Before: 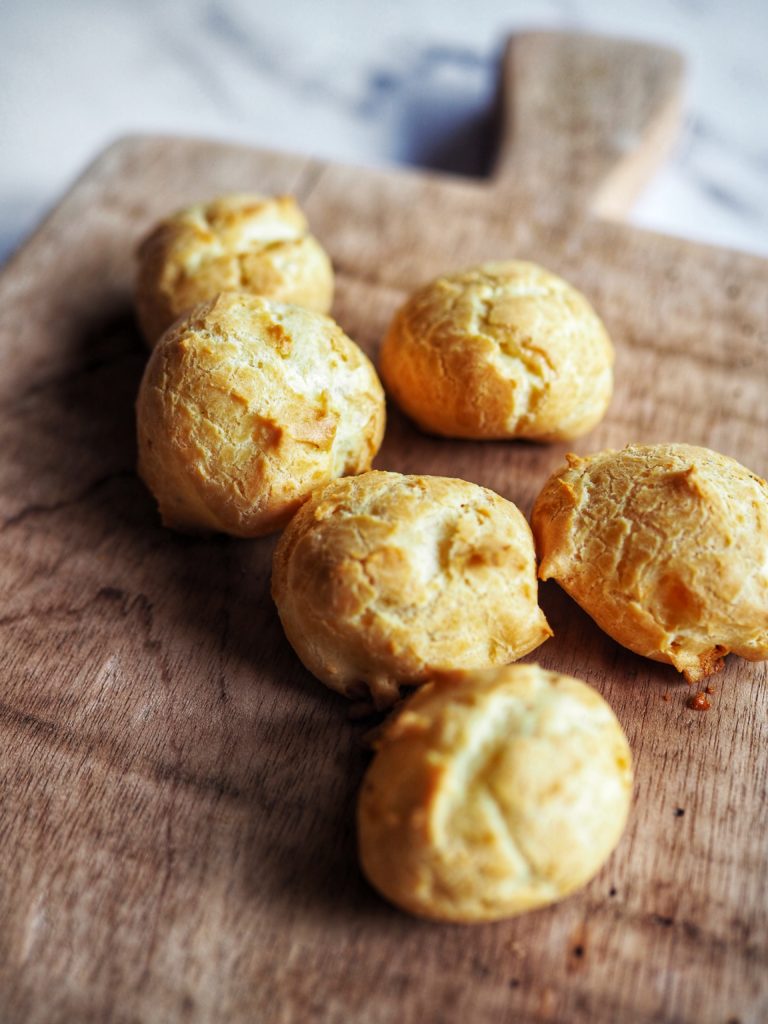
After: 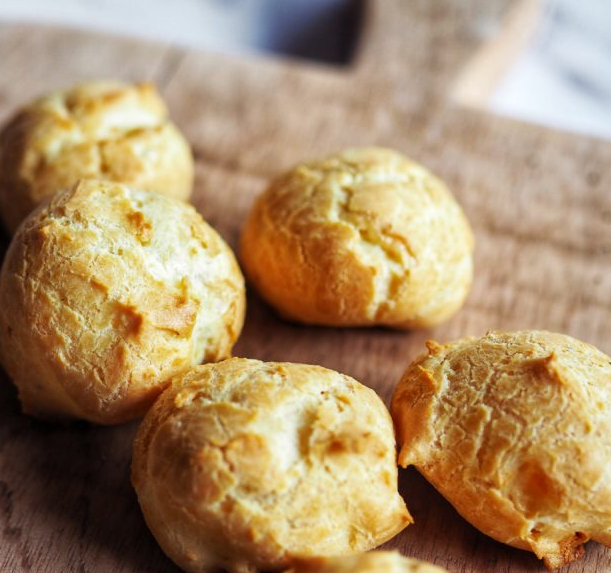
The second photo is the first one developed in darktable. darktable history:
crop: left 18.245%, top 11.079%, right 2.074%, bottom 32.883%
